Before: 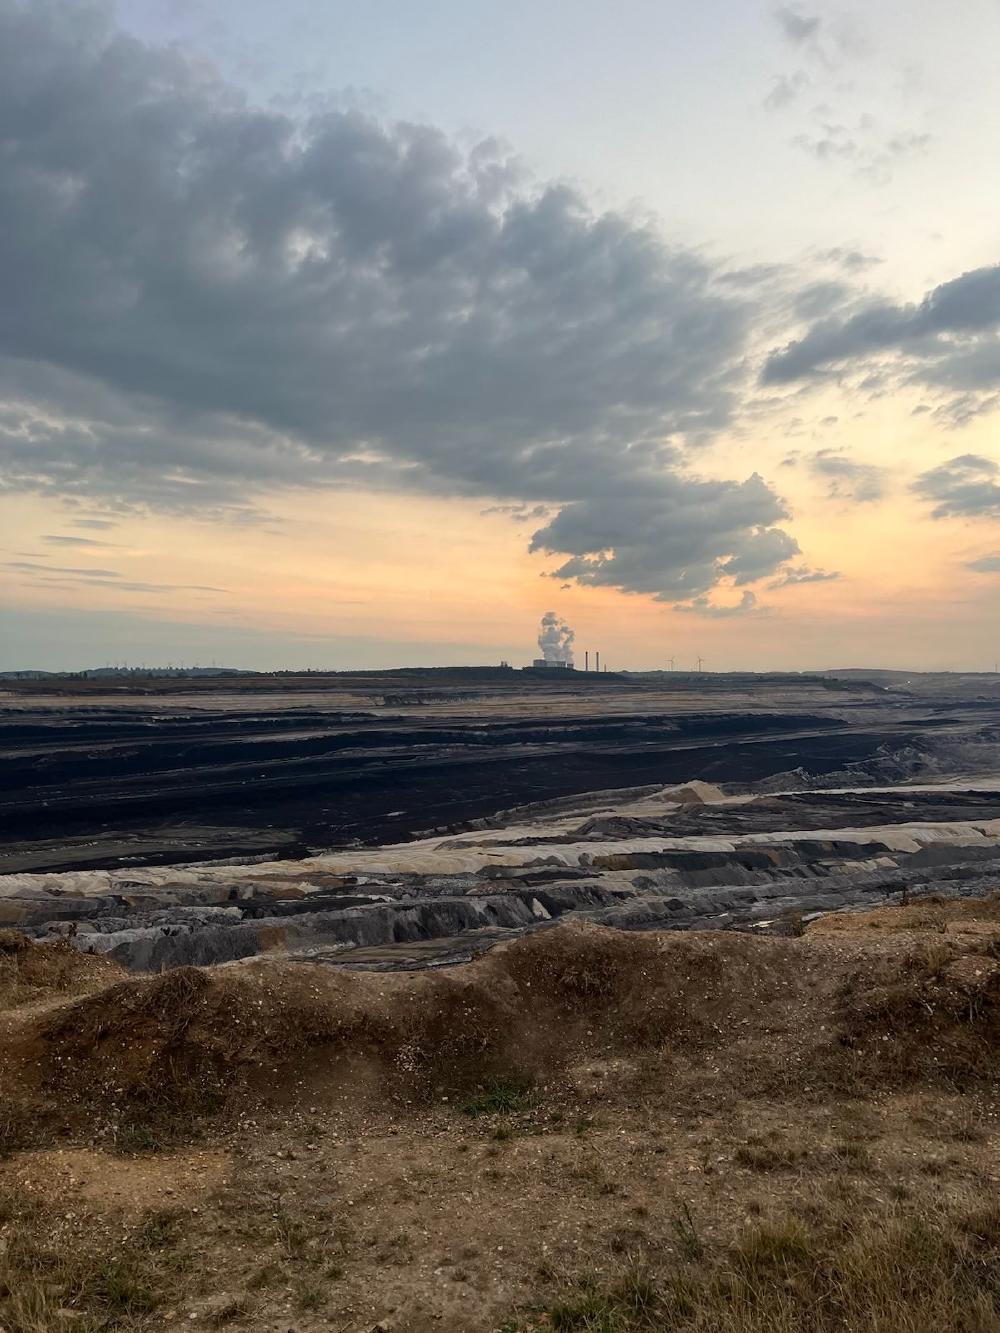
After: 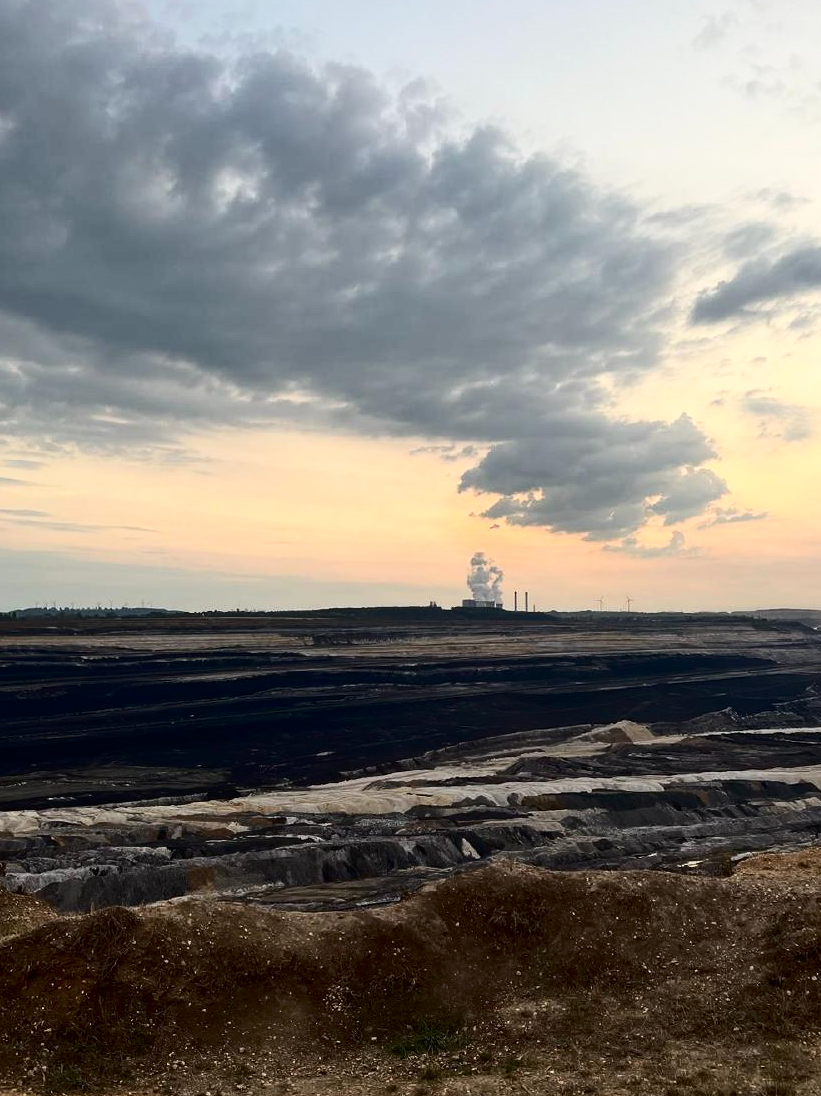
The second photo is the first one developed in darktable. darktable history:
contrast brightness saturation: contrast 0.28
crop and rotate: left 7.196%, top 4.574%, right 10.605%, bottom 13.178%
